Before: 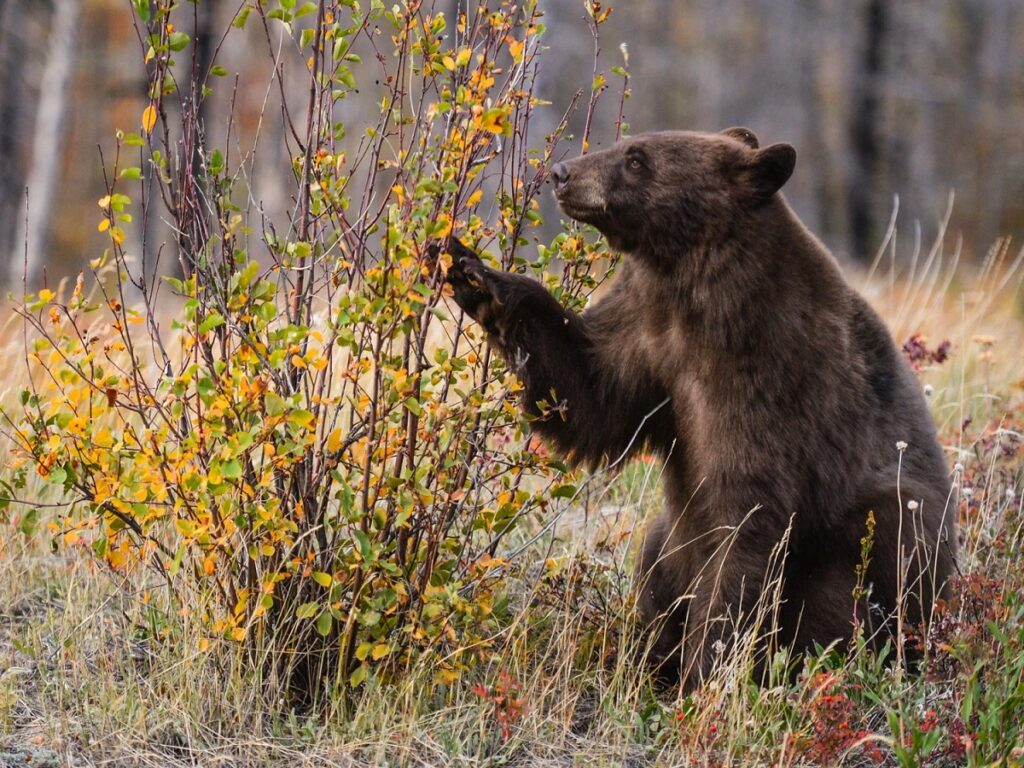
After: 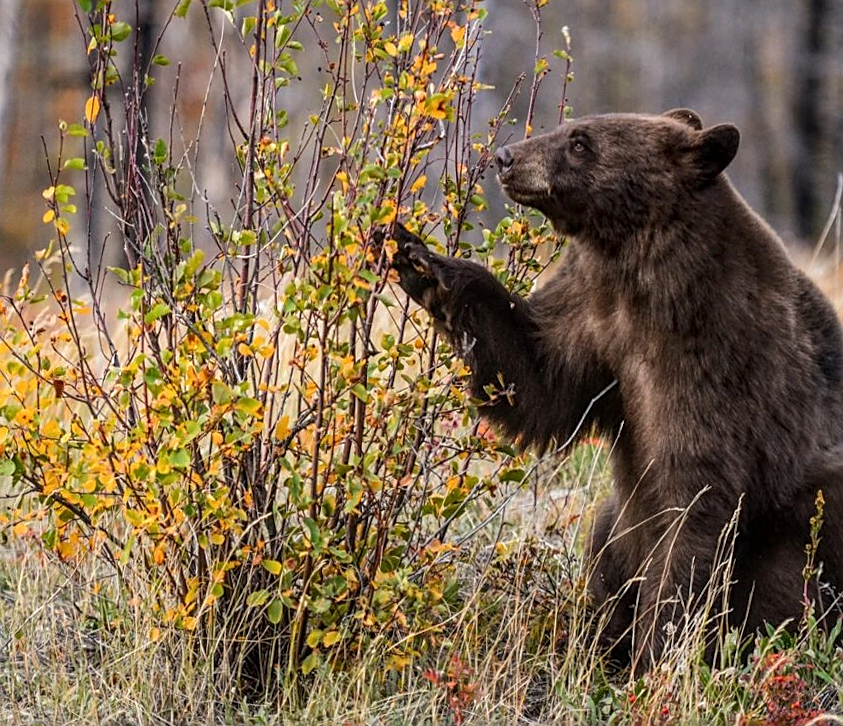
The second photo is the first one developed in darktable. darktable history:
local contrast: on, module defaults
crop and rotate: angle 0.868°, left 4.319%, top 1.063%, right 11.694%, bottom 2.394%
sharpen: on, module defaults
